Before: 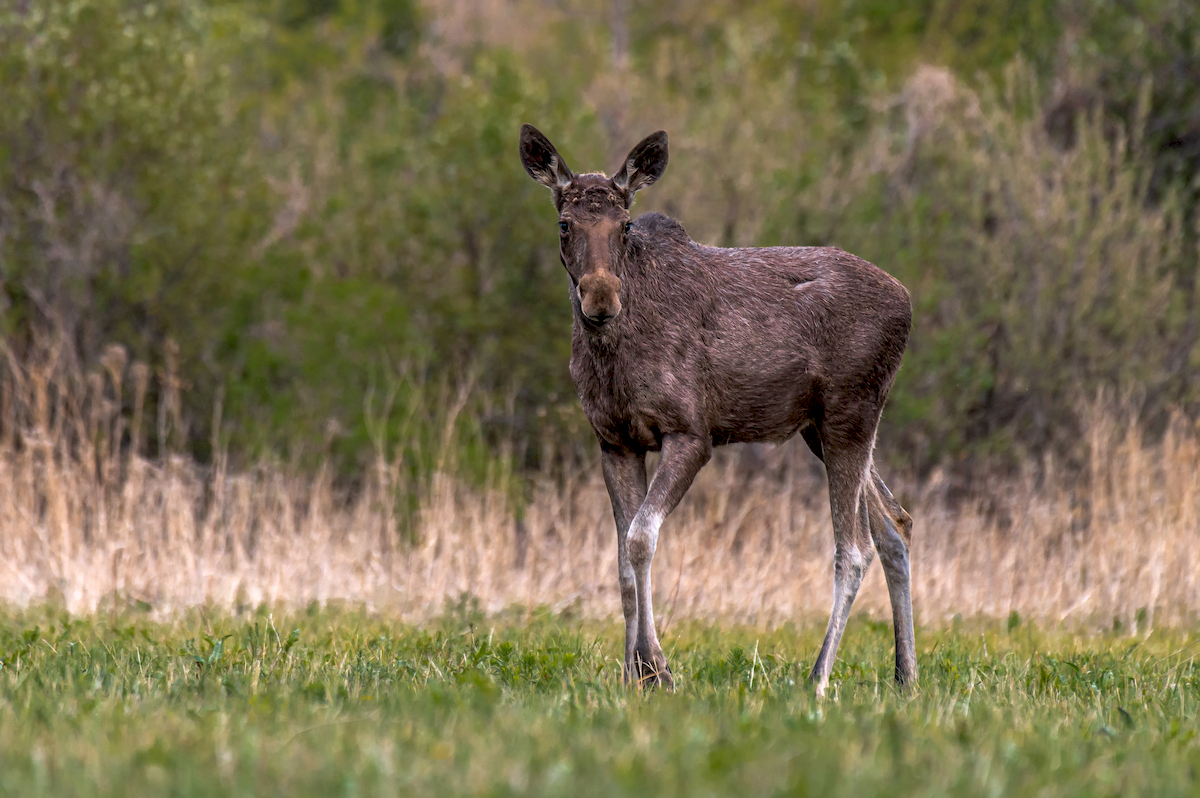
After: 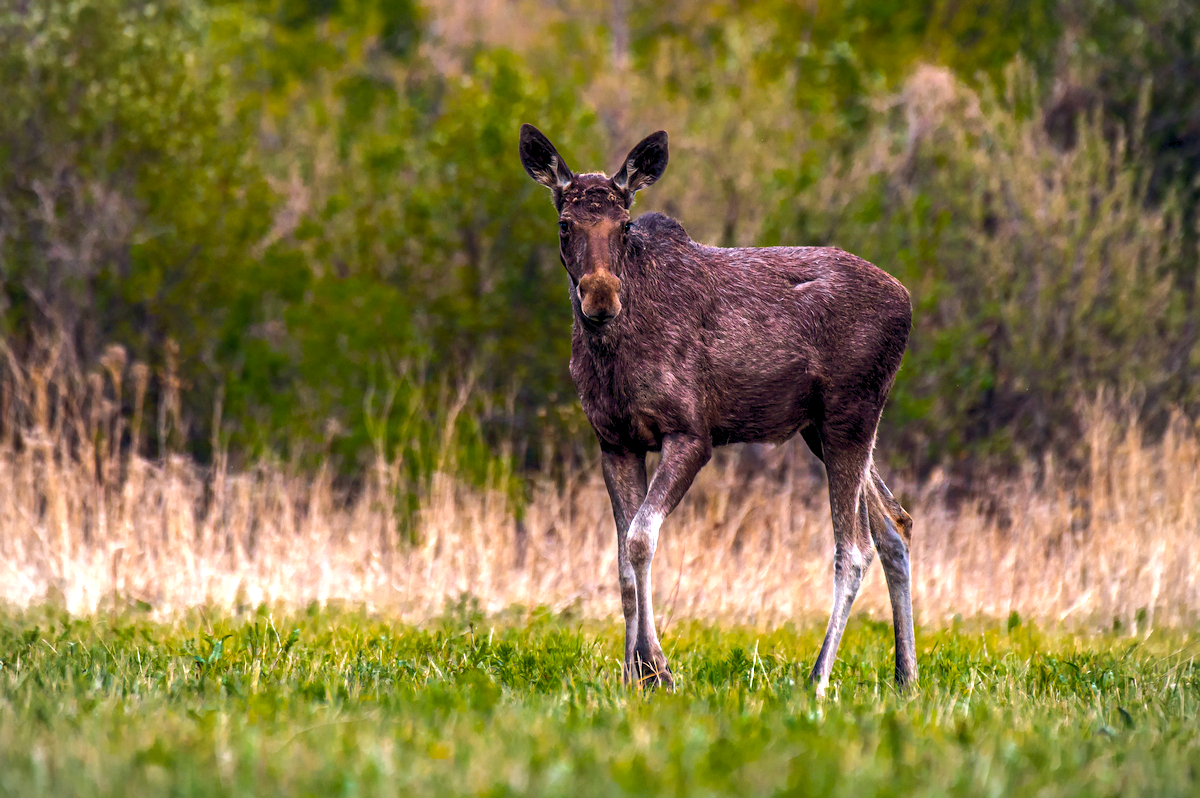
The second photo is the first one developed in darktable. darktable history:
vignetting: fall-off radius 60.84%, brightness -0.267
color balance rgb: global offset › chroma 0.132%, global offset › hue 253.49°, linear chroma grading › global chroma 22.535%, perceptual saturation grading › global saturation 20%, perceptual saturation grading › highlights -25.418%, perceptual saturation grading › shadows 50.248%, perceptual brilliance grading › highlights 18.438%, perceptual brilliance grading › mid-tones 32.161%, perceptual brilliance grading › shadows -31.602%, global vibrance 20%
